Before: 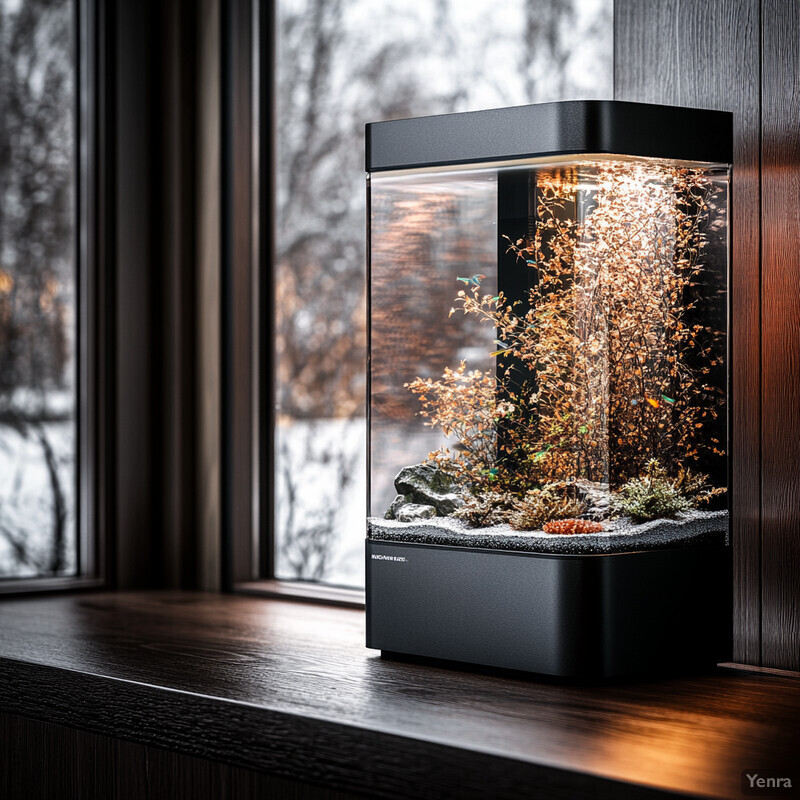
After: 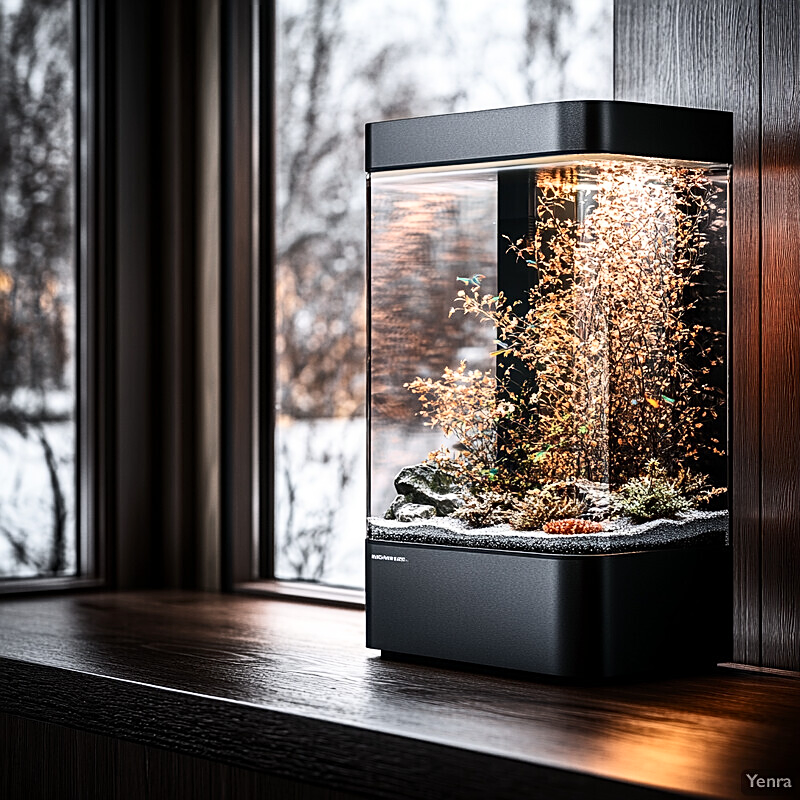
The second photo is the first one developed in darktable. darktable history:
contrast brightness saturation: contrast 0.238, brightness 0.086
sharpen: on, module defaults
